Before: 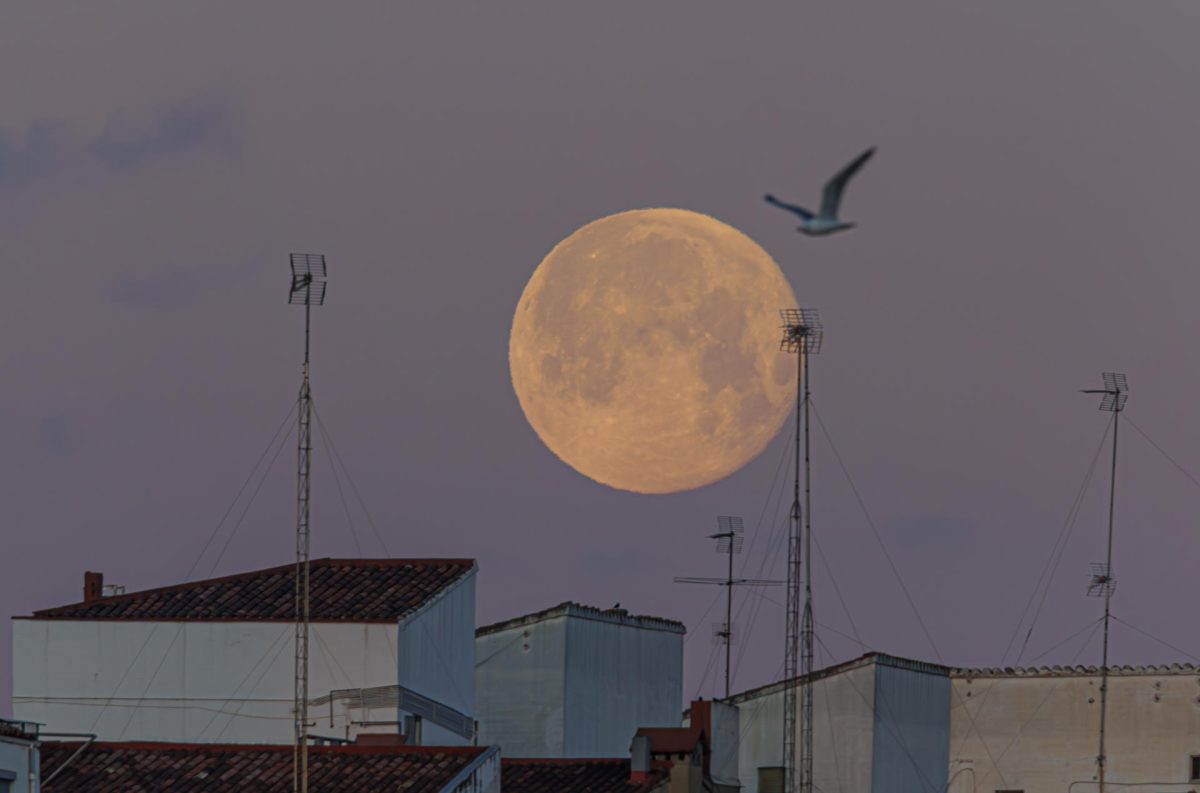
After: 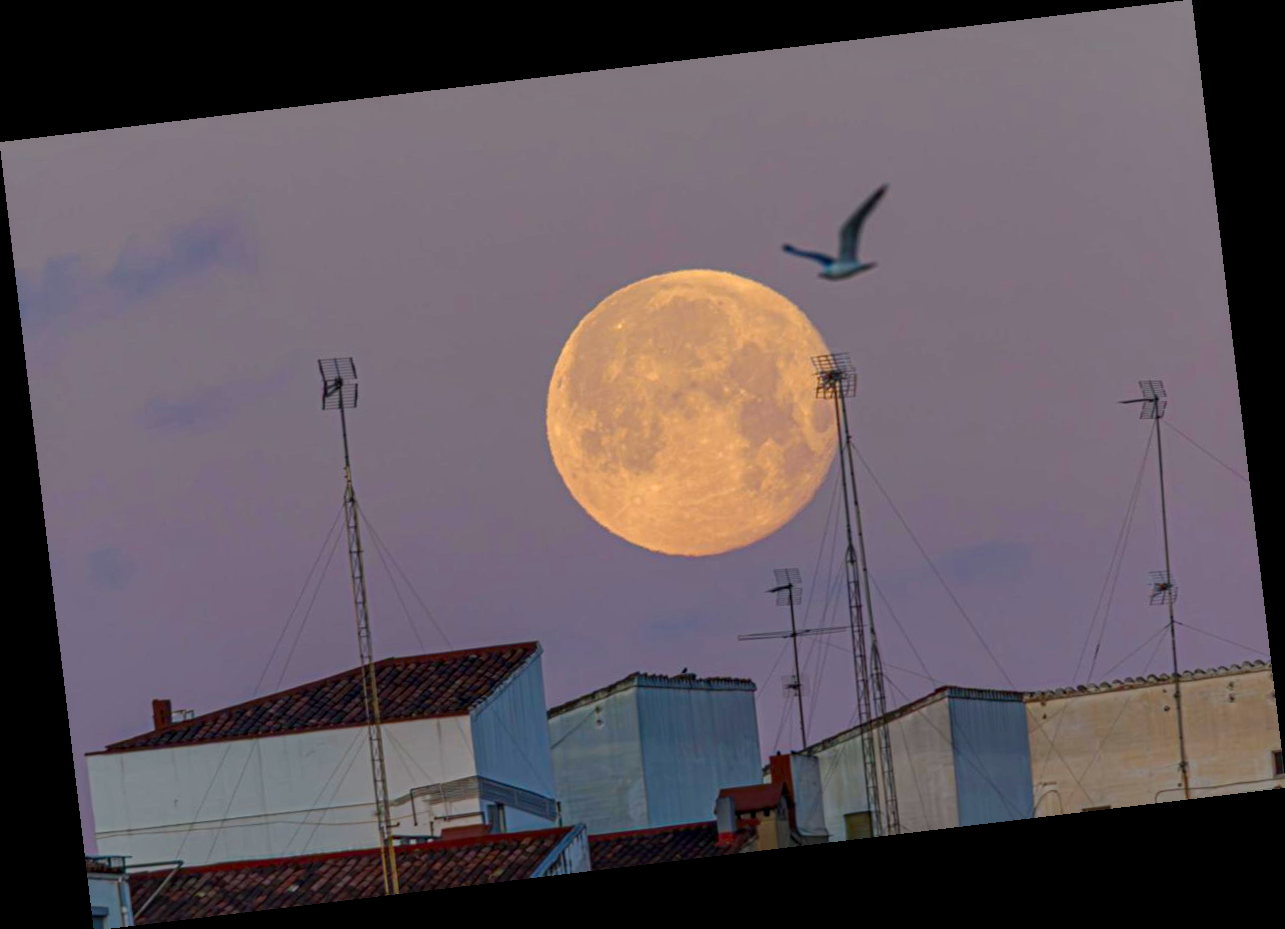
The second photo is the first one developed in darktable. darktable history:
local contrast: on, module defaults
rotate and perspective: rotation -6.83°, automatic cropping off
color balance rgb: linear chroma grading › shadows -2.2%, linear chroma grading › highlights -15%, linear chroma grading › global chroma -10%, linear chroma grading › mid-tones -10%, perceptual saturation grading › global saturation 45%, perceptual saturation grading › highlights -50%, perceptual saturation grading › shadows 30%, perceptual brilliance grading › global brilliance 18%, global vibrance 45%
